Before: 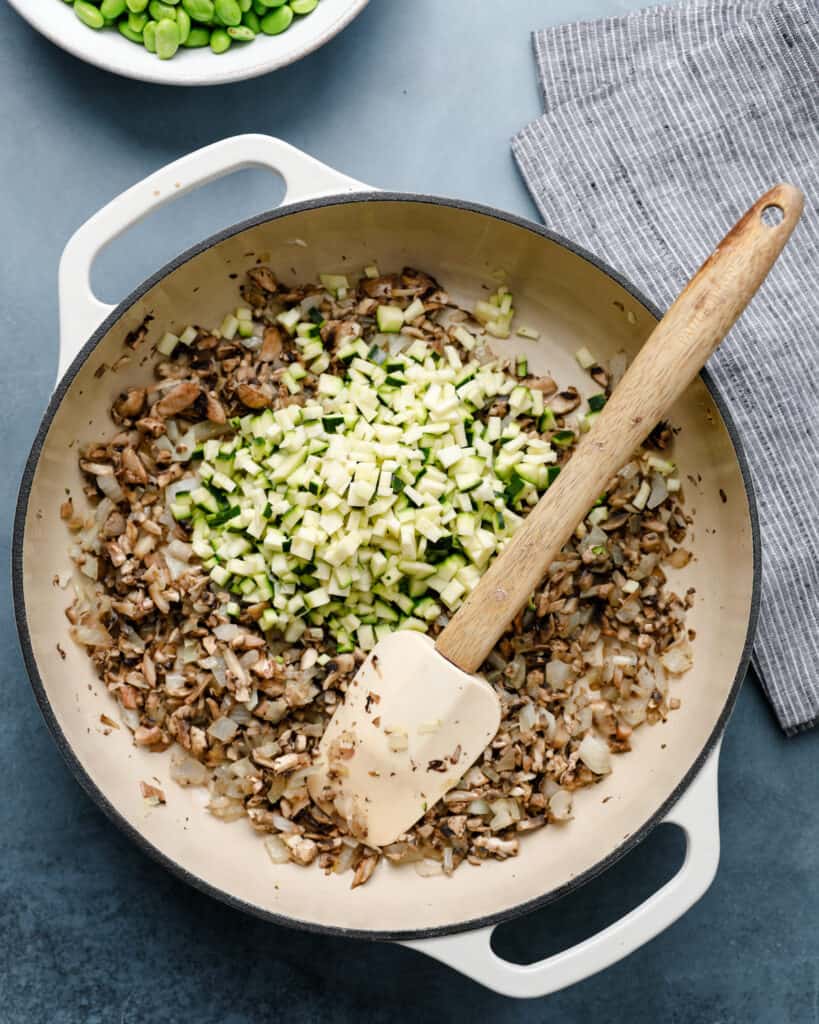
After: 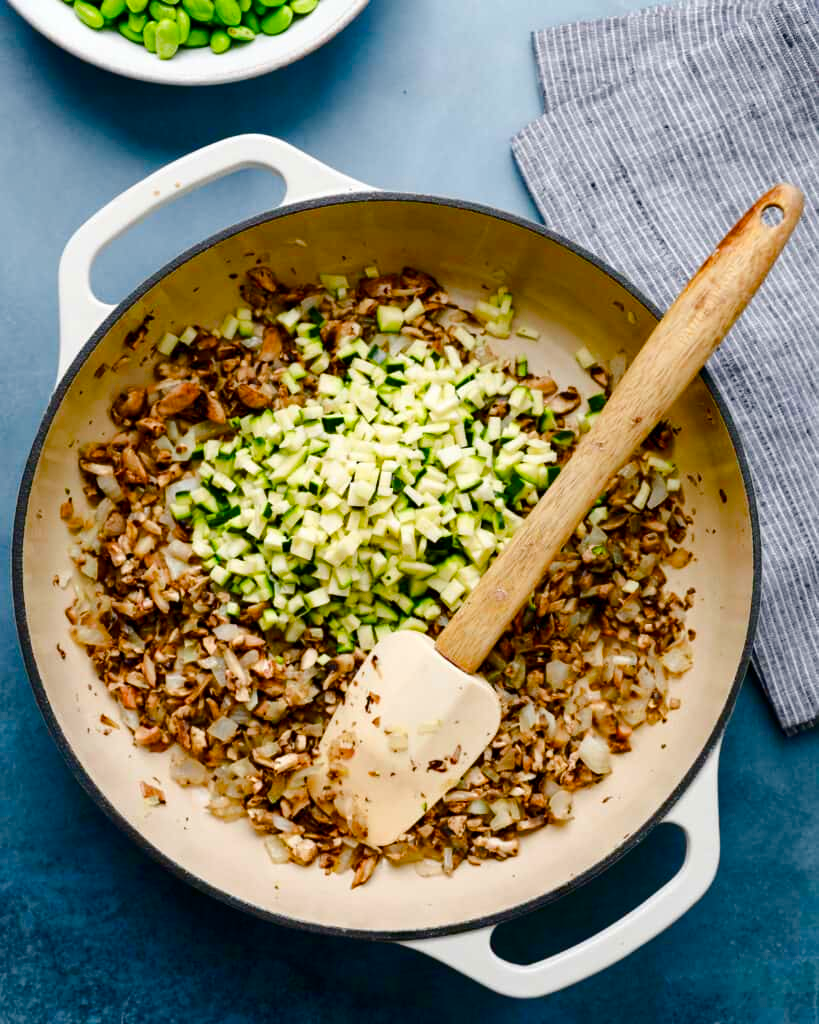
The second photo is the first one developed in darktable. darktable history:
color balance rgb: linear chroma grading › global chroma 15.203%, perceptual saturation grading › global saturation 20%, perceptual saturation grading › highlights -25.771%, perceptual saturation grading › shadows 50.069%, perceptual brilliance grading › mid-tones 9.188%, perceptual brilliance grading › shadows 14.705%
contrast brightness saturation: contrast 0.12, brightness -0.118, saturation 0.198
